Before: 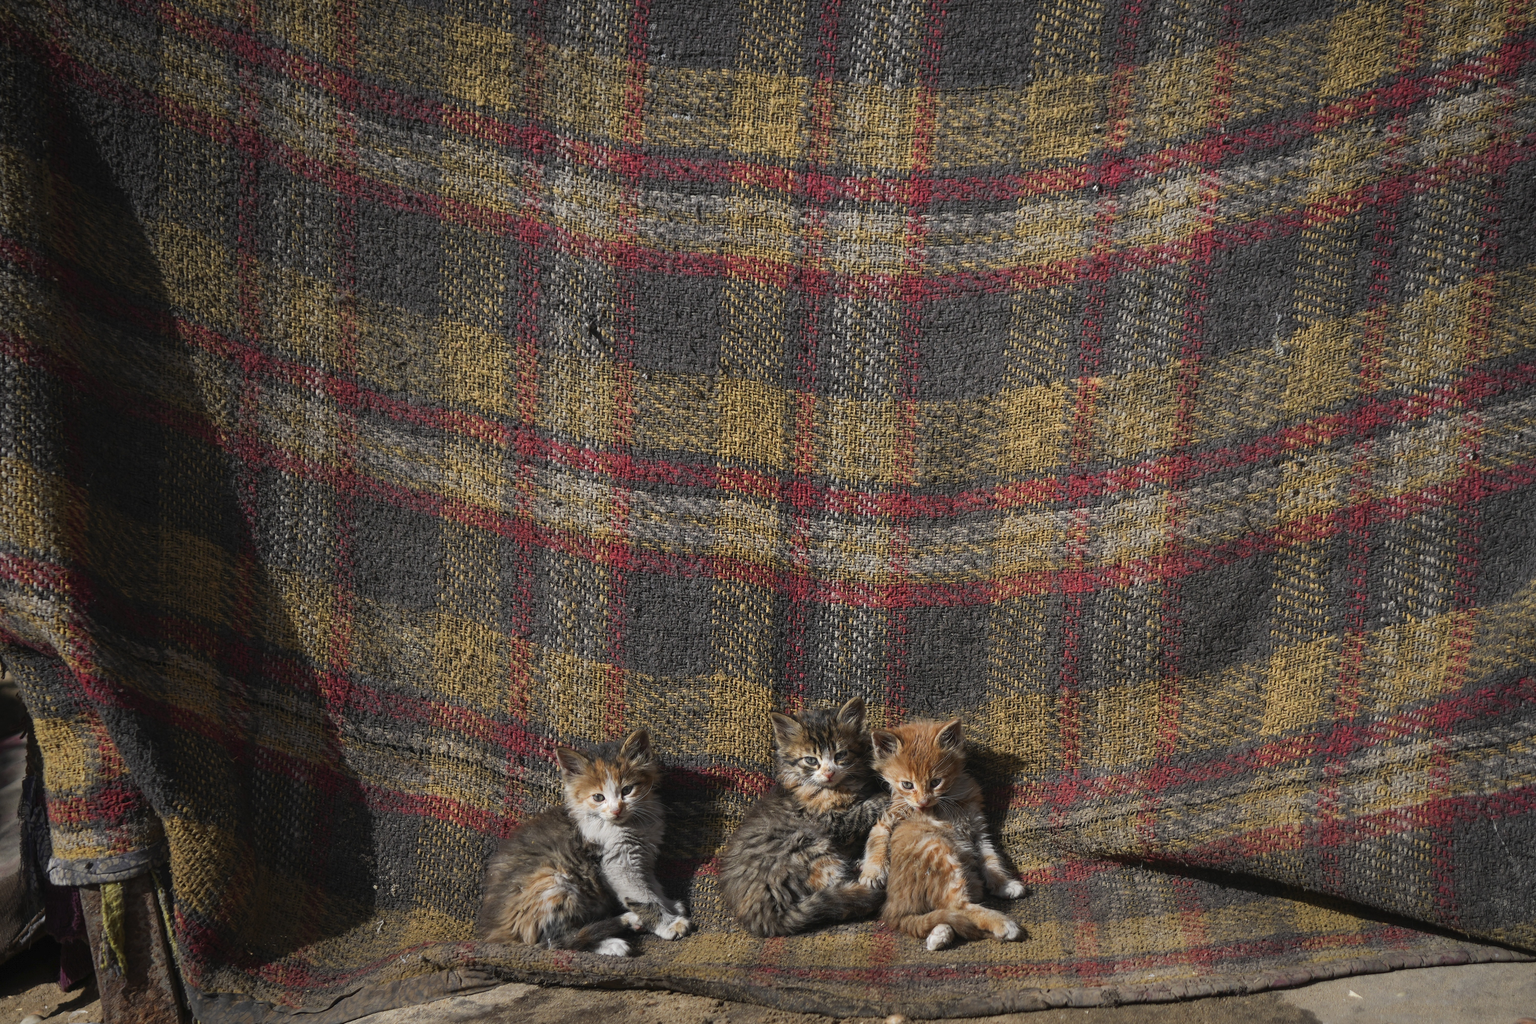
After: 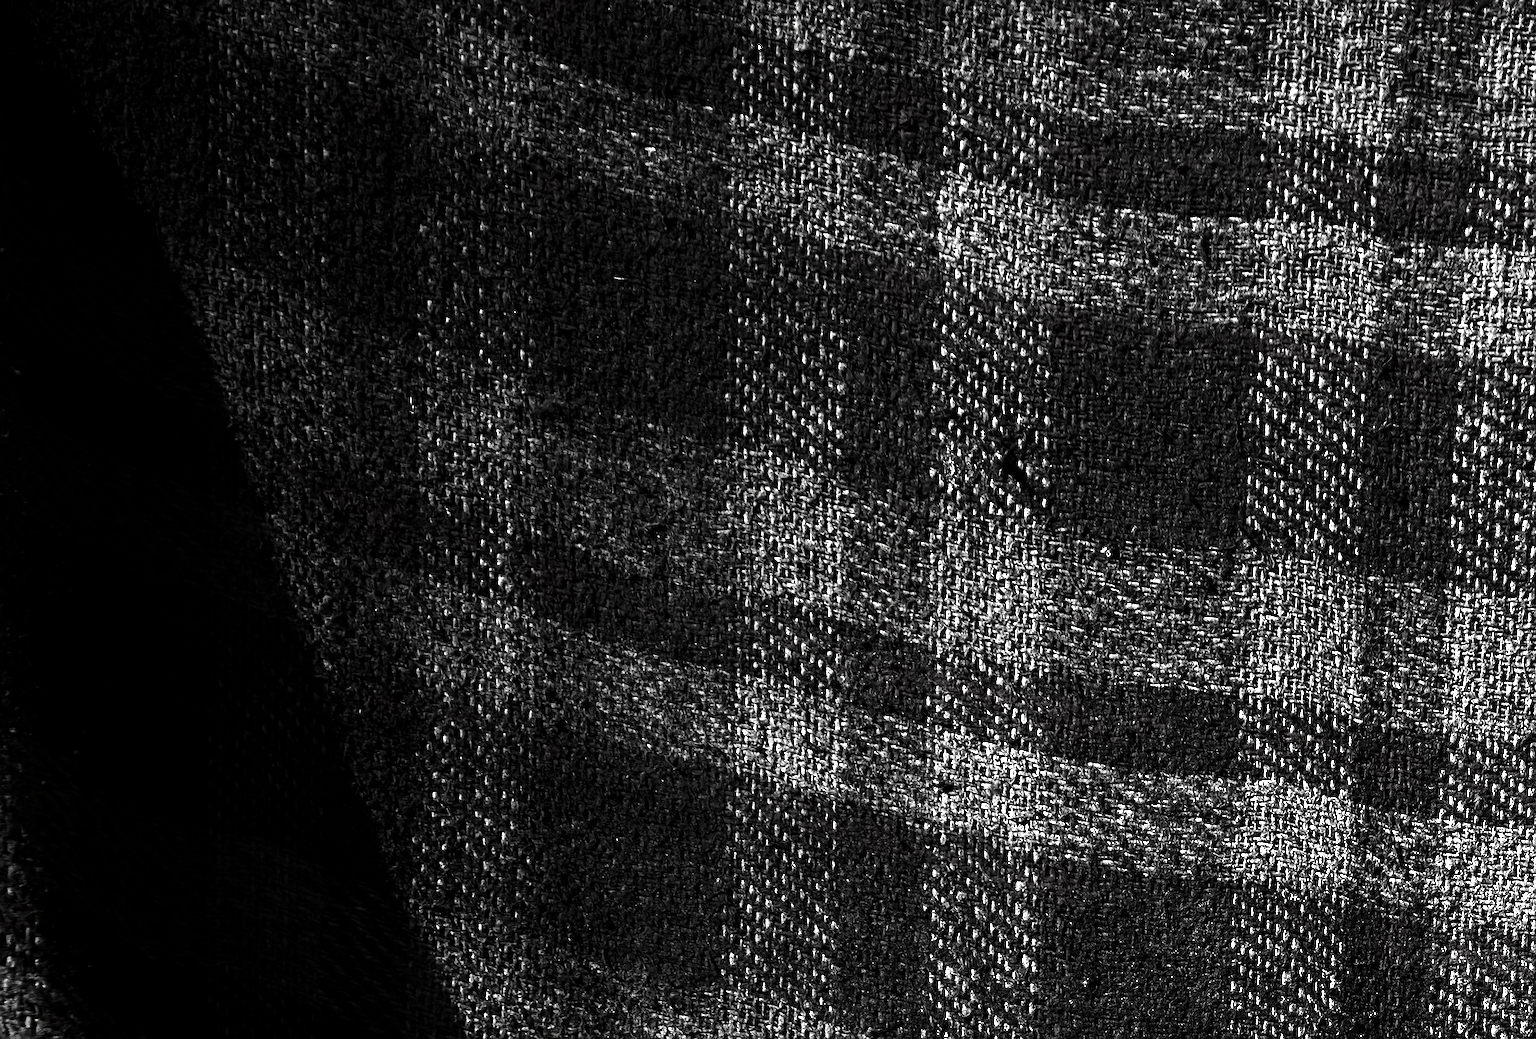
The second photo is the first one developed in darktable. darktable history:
sharpen: on, module defaults
contrast brightness saturation: contrast 0.016, brightness -0.988, saturation -0.984
crop and rotate: left 3.036%, top 7.63%, right 42.857%, bottom 37.467%
color zones: curves: ch1 [(0, 0.708) (0.088, 0.648) (0.245, 0.187) (0.429, 0.326) (0.571, 0.498) (0.714, 0.5) (0.857, 0.5) (1, 0.708)]
exposure: black level correction 0, exposure 1.001 EV, compensate highlight preservation false
color correction: highlights b* 0.01, saturation 0.476
tone equalizer: -7 EV 0.184 EV, -6 EV 0.158 EV, -5 EV 0.057 EV, -4 EV 0.046 EV, -2 EV -0.038 EV, -1 EV -0.061 EV, +0 EV -0.087 EV
color balance rgb: linear chroma grading › shadows 31.791%, linear chroma grading › global chroma -2.336%, linear chroma grading › mid-tones 4.157%, perceptual saturation grading › global saturation 37.038%, global vibrance 11.637%, contrast 4.793%
